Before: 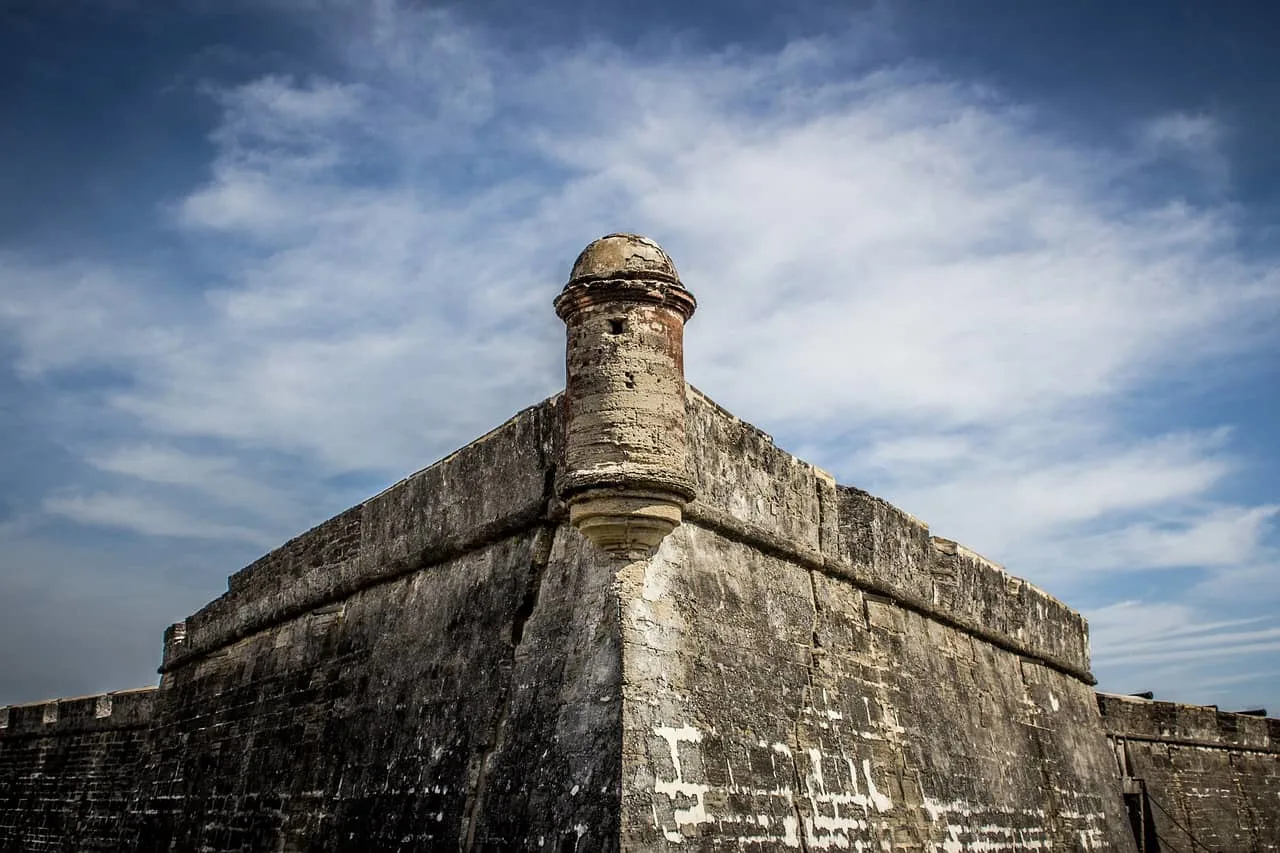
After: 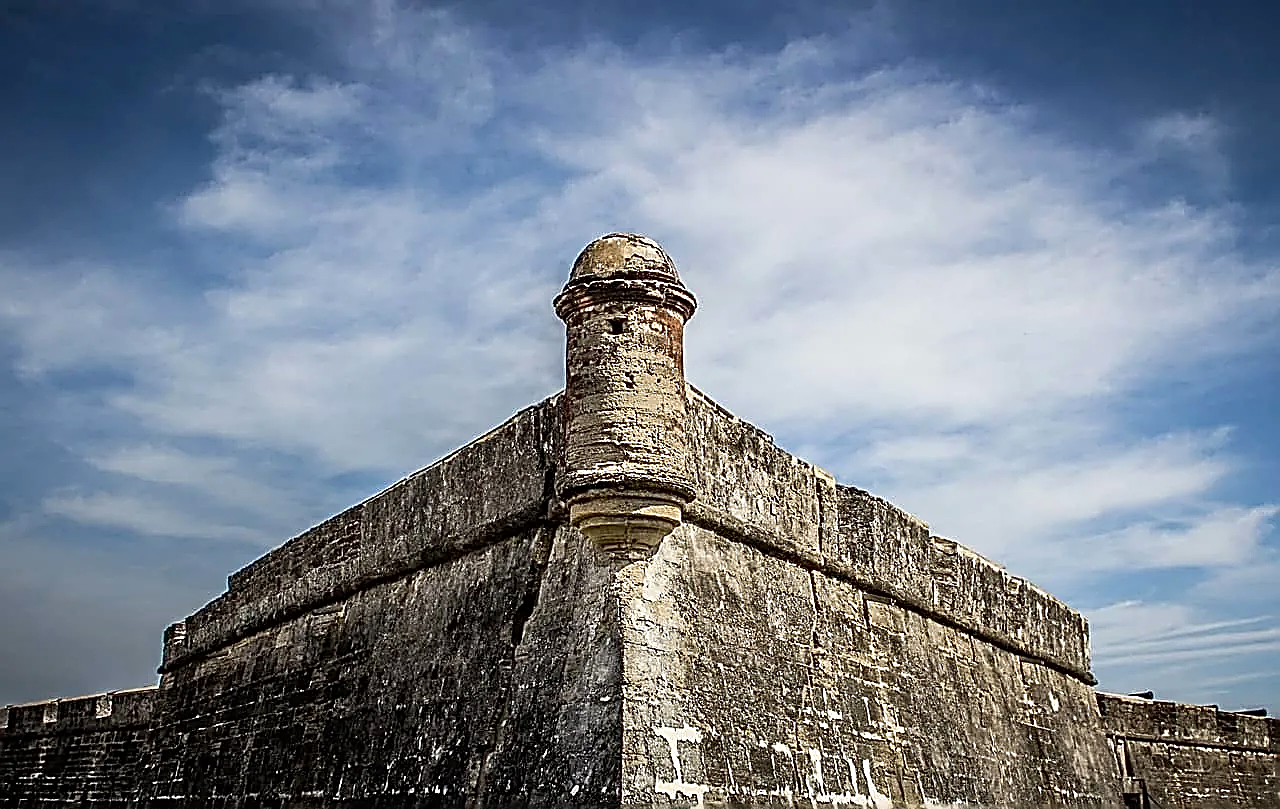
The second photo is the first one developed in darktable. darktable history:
sharpen: amount 1.861
contrast brightness saturation: contrast 0.04, saturation 0.07
tone equalizer: -8 EV 0.06 EV, smoothing diameter 25%, edges refinement/feathering 10, preserve details guided filter
crop and rotate: top 0%, bottom 5.097%
